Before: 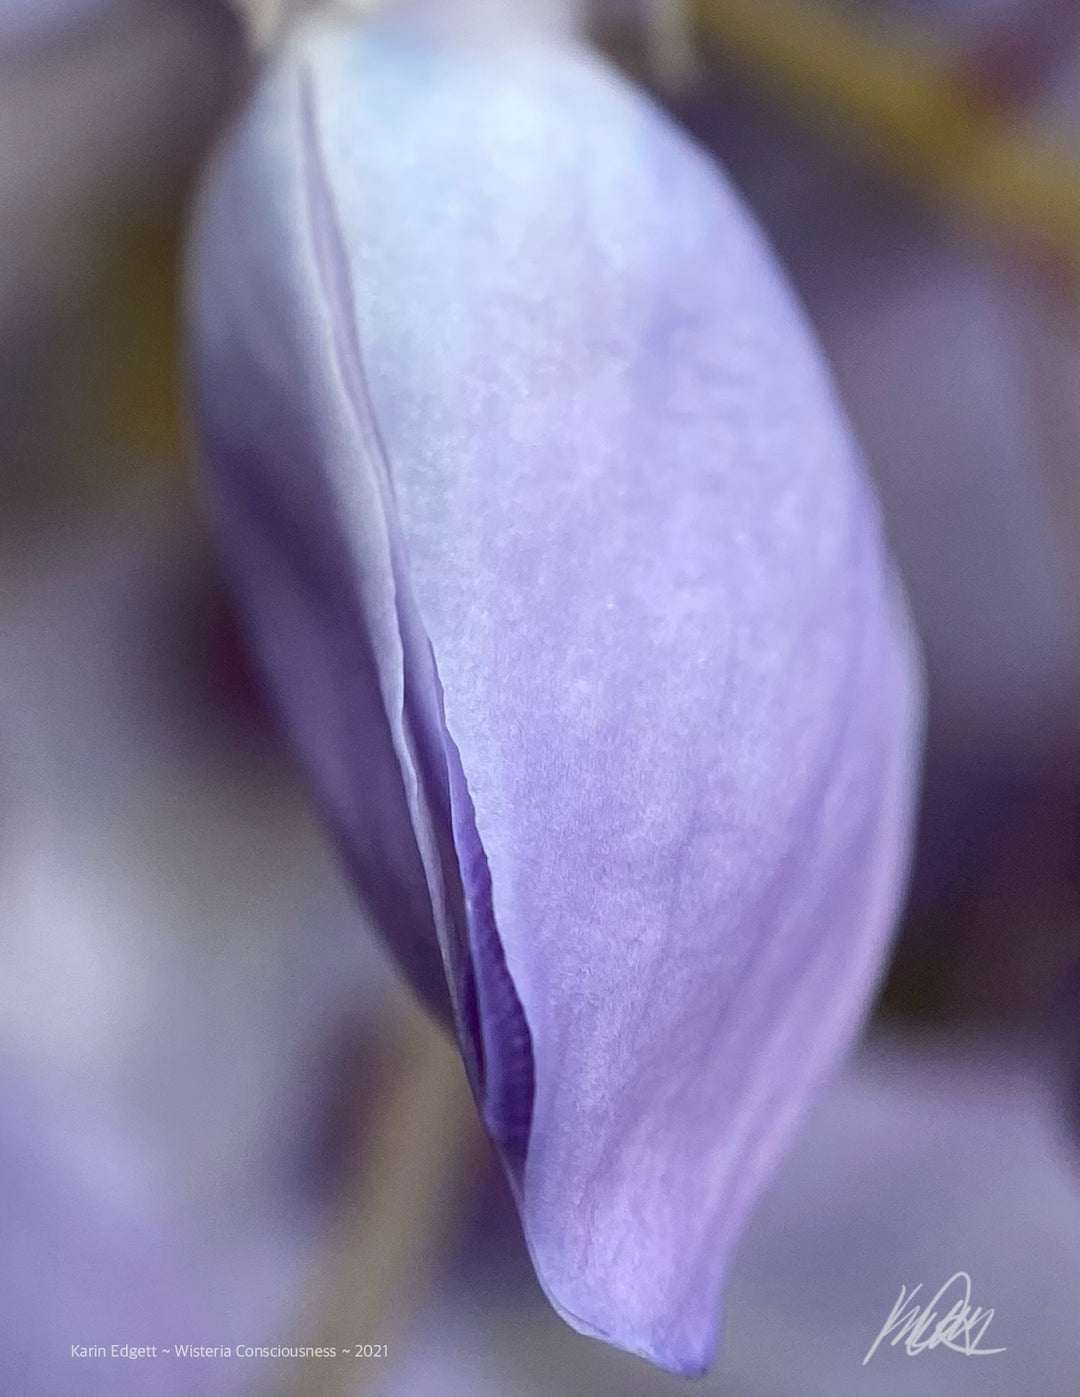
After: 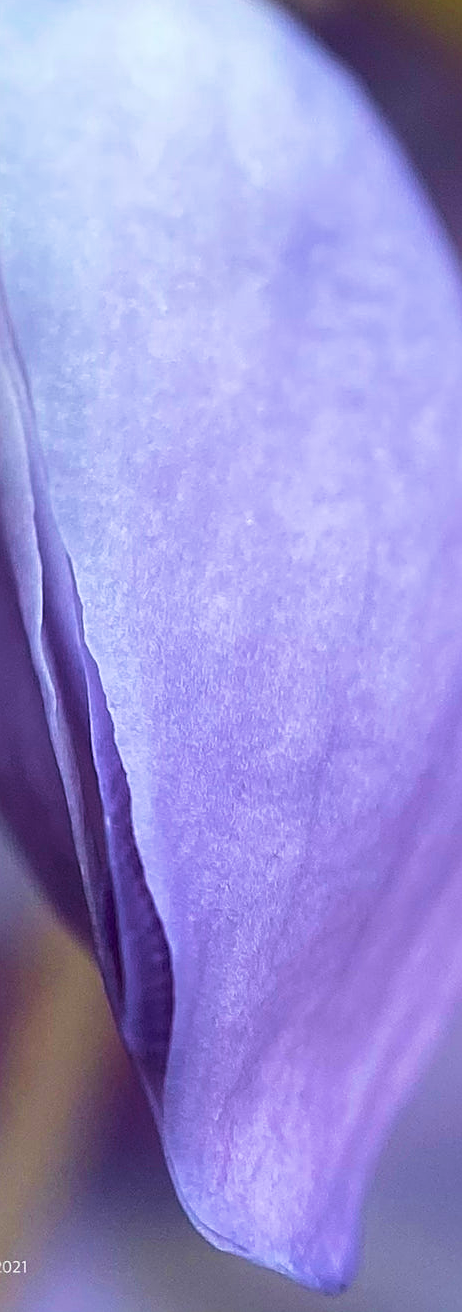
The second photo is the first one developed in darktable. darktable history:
crop: left 33.484%, top 6.045%, right 23.039%
velvia: strength 67.52%, mid-tones bias 0.968
tone equalizer: on, module defaults
sharpen: on, module defaults
